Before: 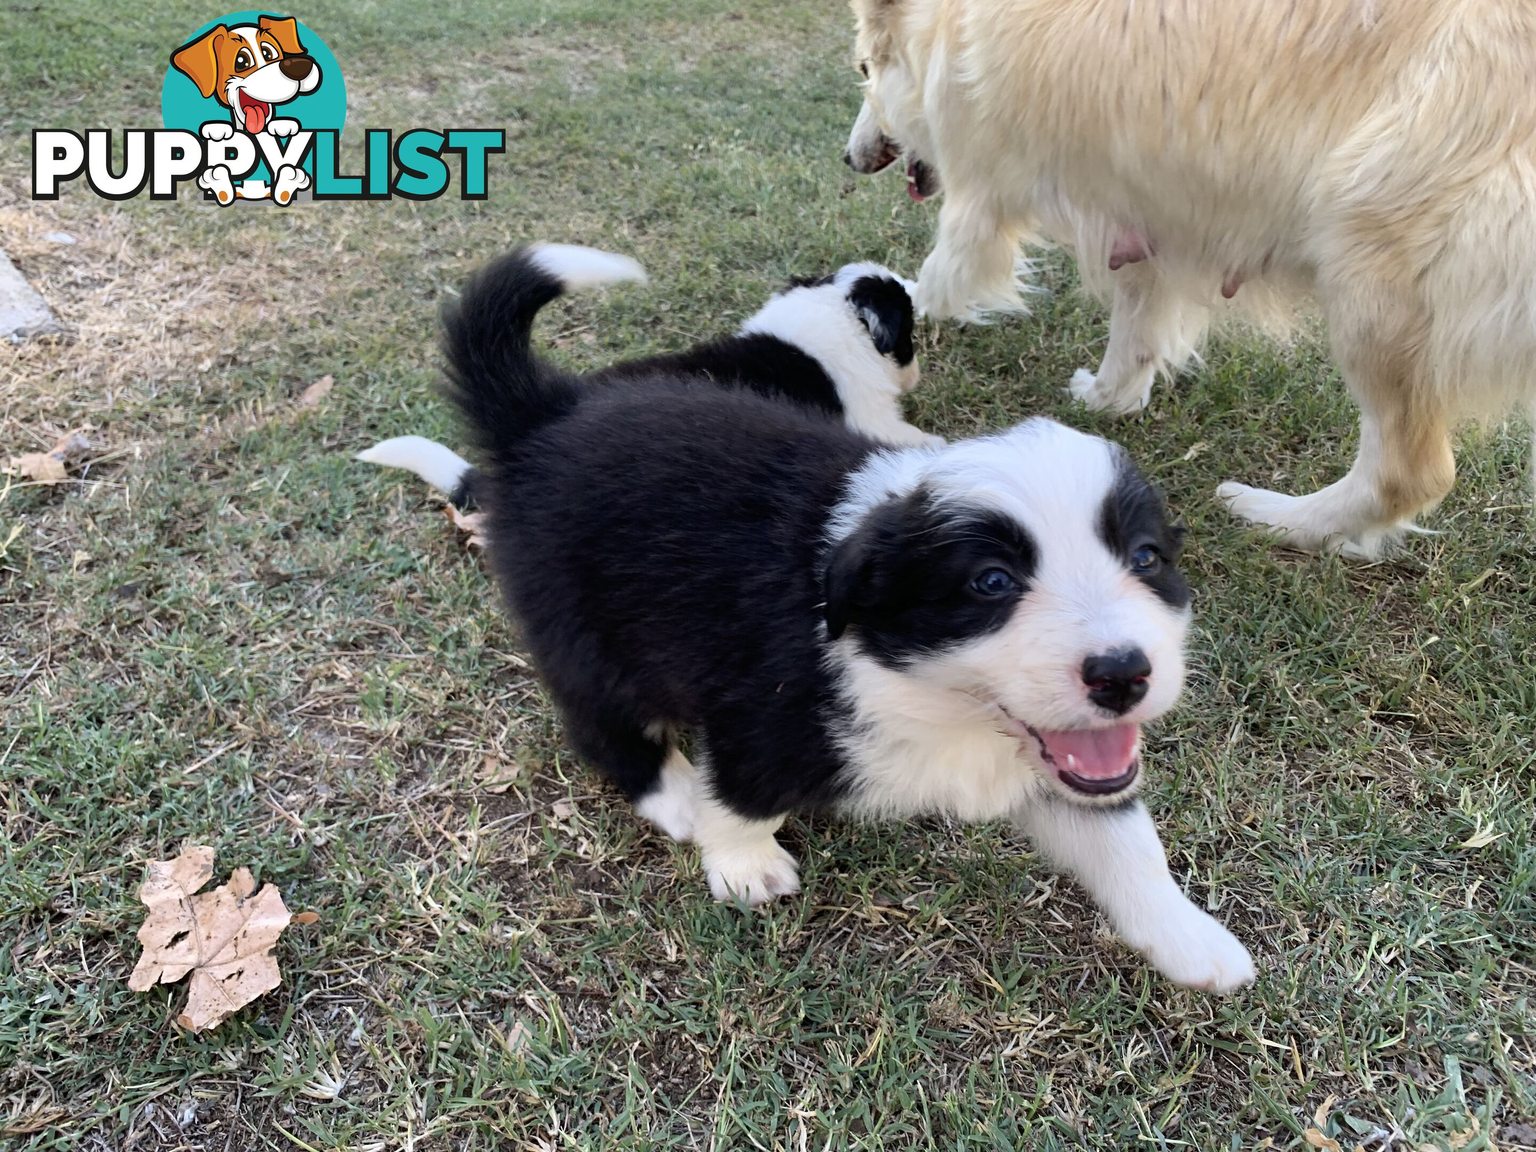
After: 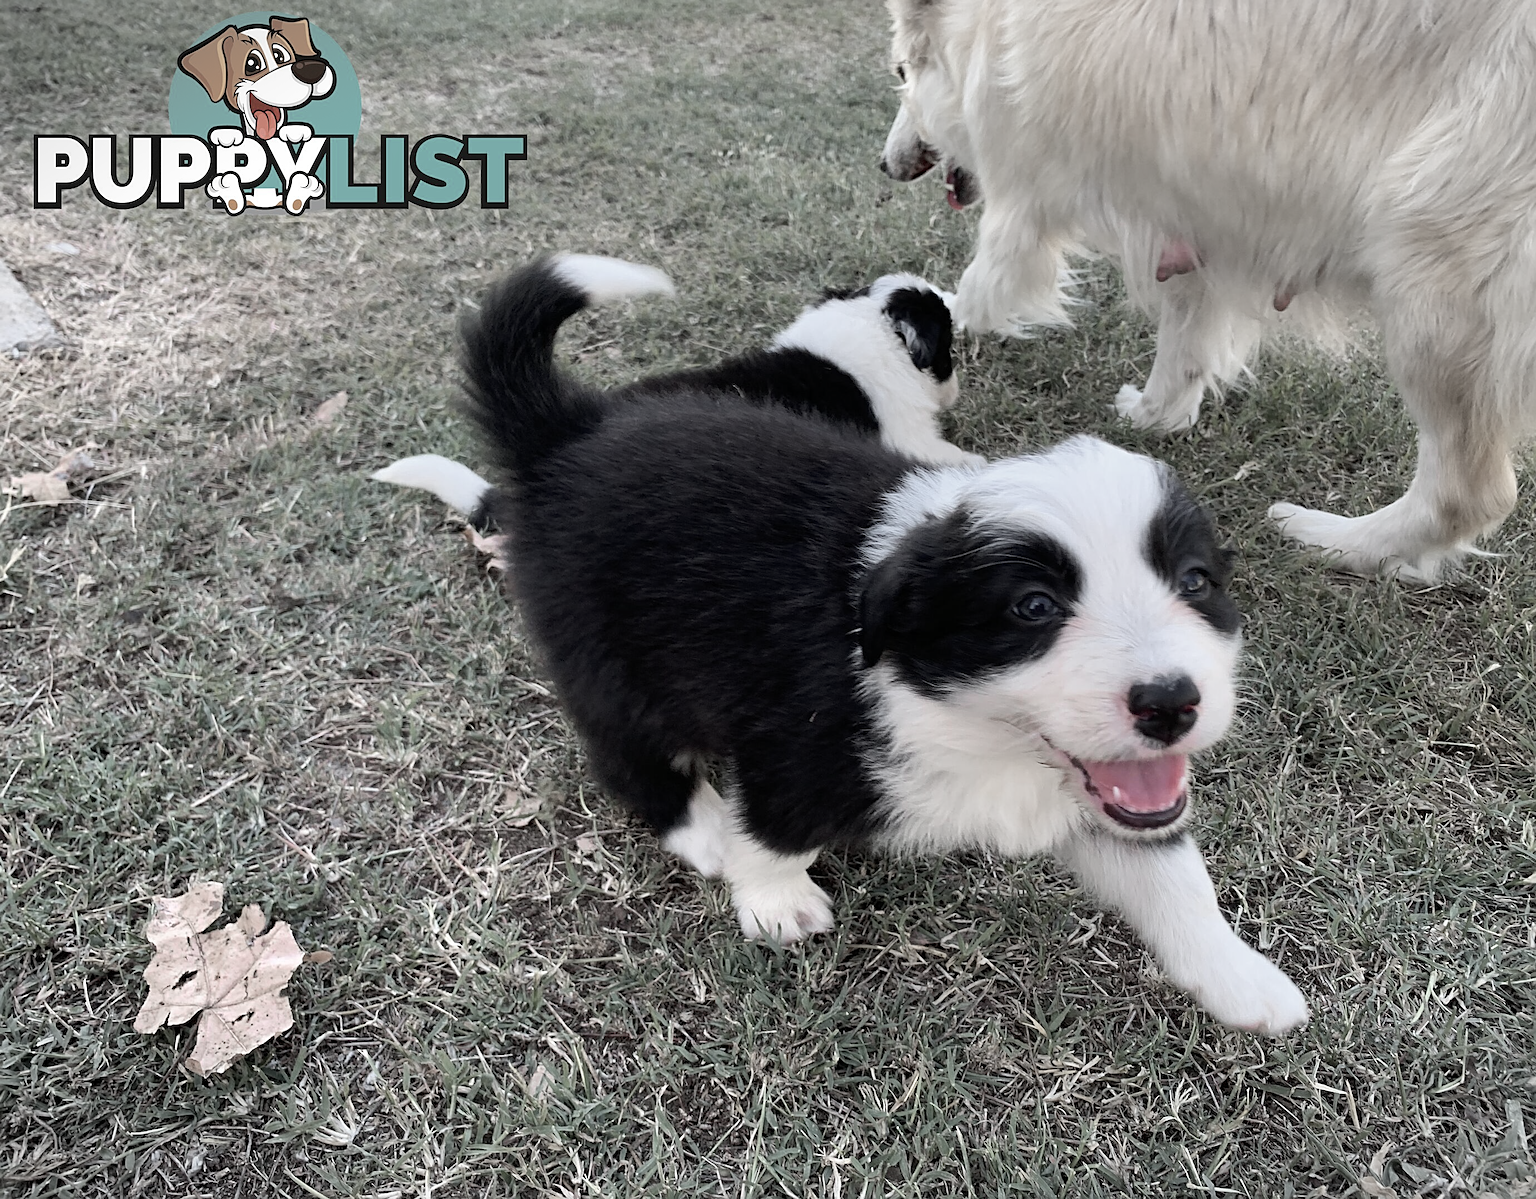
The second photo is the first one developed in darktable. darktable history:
crop: right 4.039%, bottom 0.048%
color zones: curves: ch1 [(0, 0.34) (0.143, 0.164) (0.286, 0.152) (0.429, 0.176) (0.571, 0.173) (0.714, 0.188) (0.857, 0.199) (1, 0.34)]
vignetting: fall-off start 100.85%, brightness -0.265, width/height ratio 1.323, dithering 8-bit output
sharpen: on, module defaults
tone equalizer: on, module defaults
